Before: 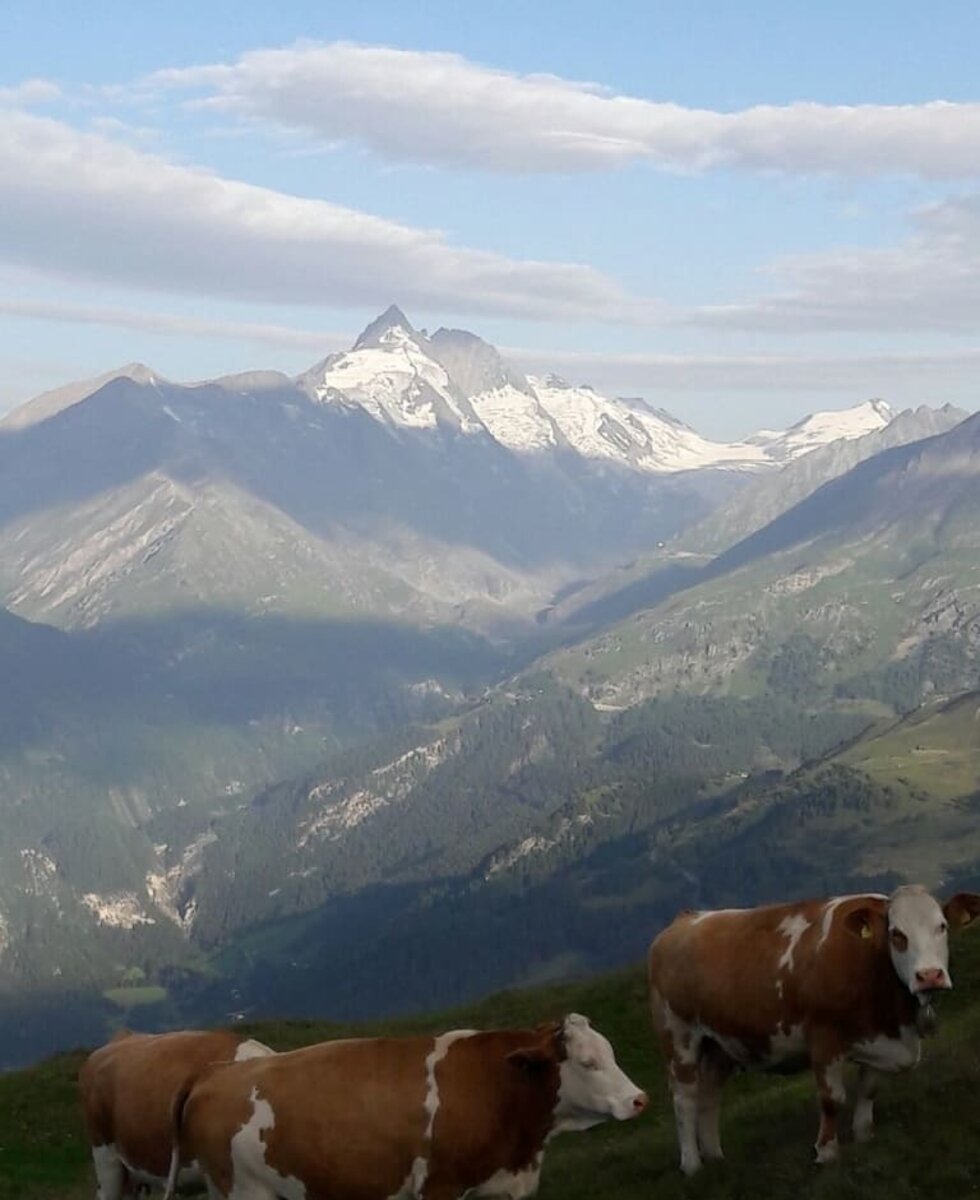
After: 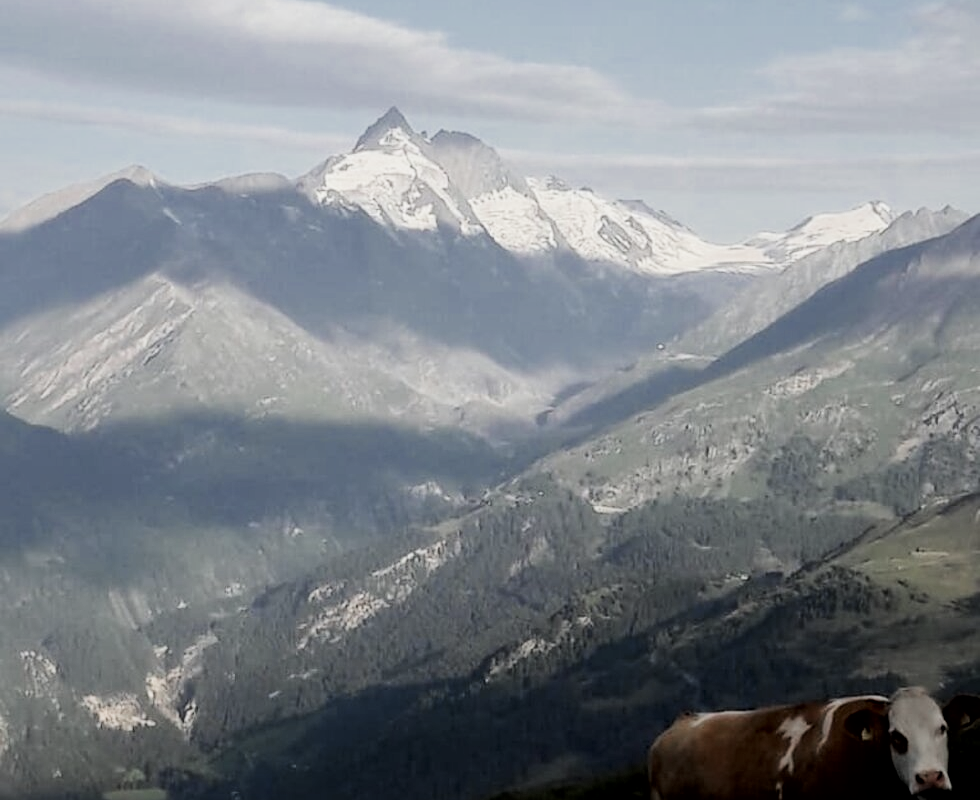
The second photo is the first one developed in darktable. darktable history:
sharpen: amount 0.213
filmic rgb: black relative exposure -7.5 EV, white relative exposure 5 EV, hardness 3.35, contrast 1.297
crop: top 16.57%, bottom 16.731%
local contrast: mode bilateral grid, contrast 20, coarseness 99, detail 150%, midtone range 0.2
color zones: curves: ch0 [(0, 0.5) (0.125, 0.4) (0.25, 0.5) (0.375, 0.4) (0.5, 0.4) (0.625, 0.35) (0.75, 0.35) (0.875, 0.5)]; ch1 [(0, 0.35) (0.125, 0.45) (0.25, 0.35) (0.375, 0.35) (0.5, 0.35) (0.625, 0.35) (0.75, 0.45) (0.875, 0.35)]; ch2 [(0, 0.6) (0.125, 0.5) (0.25, 0.5) (0.375, 0.6) (0.5, 0.6) (0.625, 0.5) (0.75, 0.5) (0.875, 0.5)]
